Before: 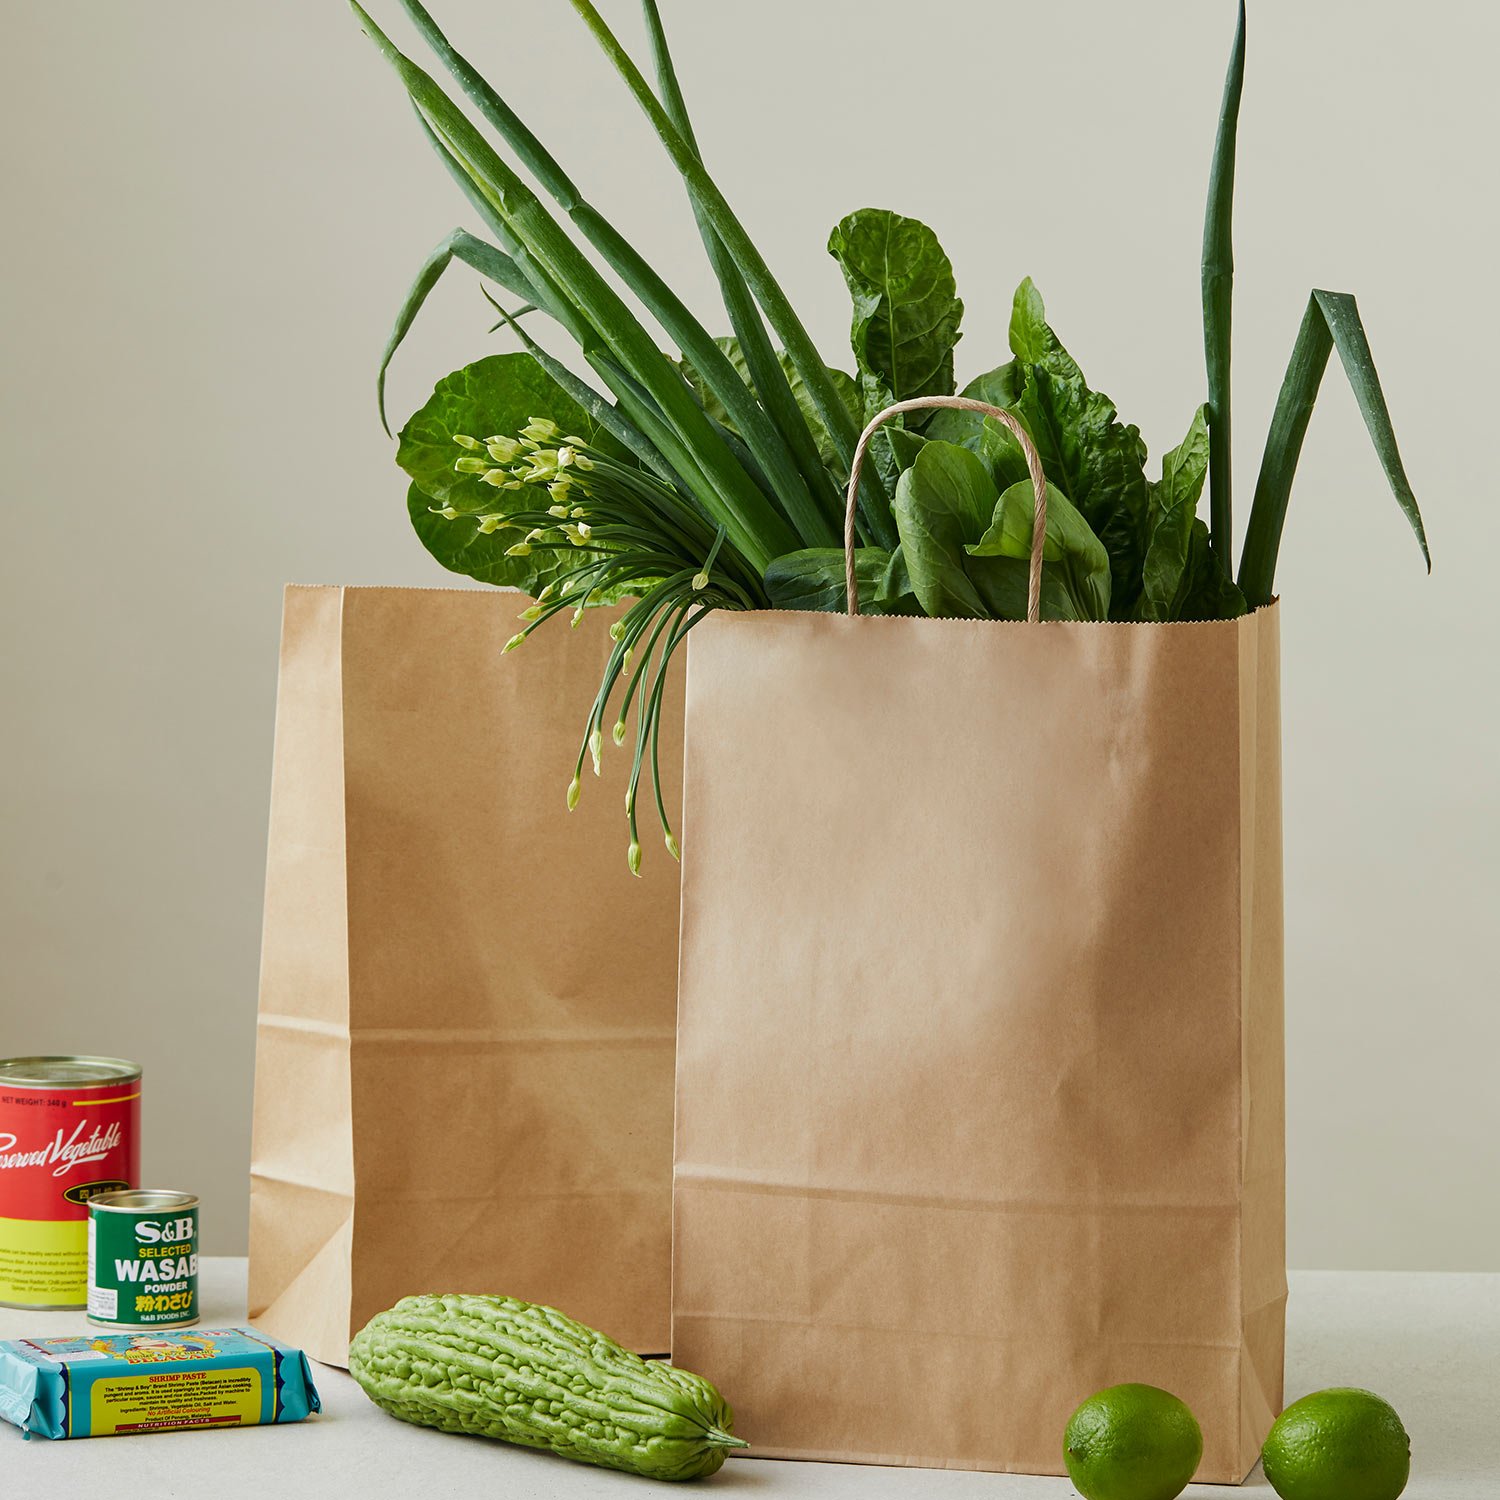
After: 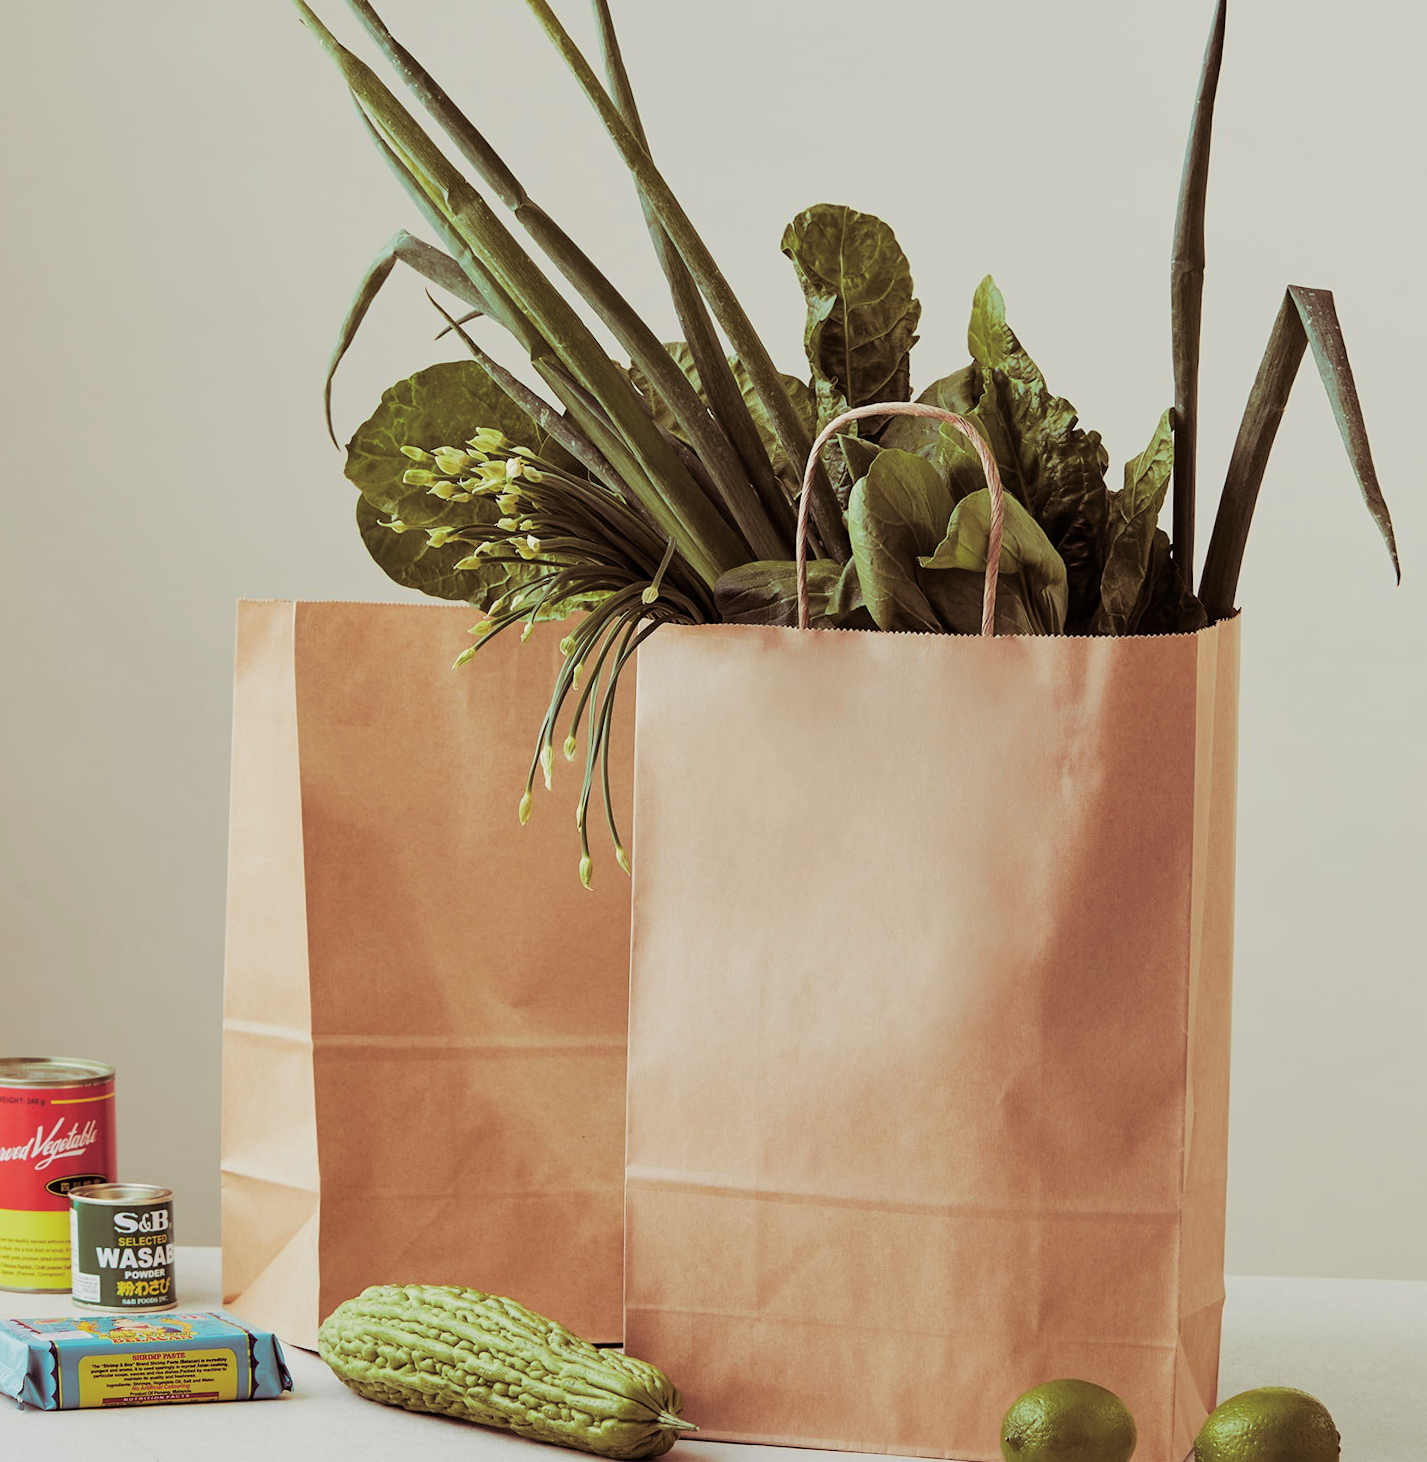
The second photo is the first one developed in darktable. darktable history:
split-toning: on, module defaults
filmic rgb: hardness 4.17
rotate and perspective: rotation 0.074°, lens shift (vertical) 0.096, lens shift (horizontal) -0.041, crop left 0.043, crop right 0.952, crop top 0.024, crop bottom 0.979
exposure: exposure 0.375 EV, compensate highlight preservation false
